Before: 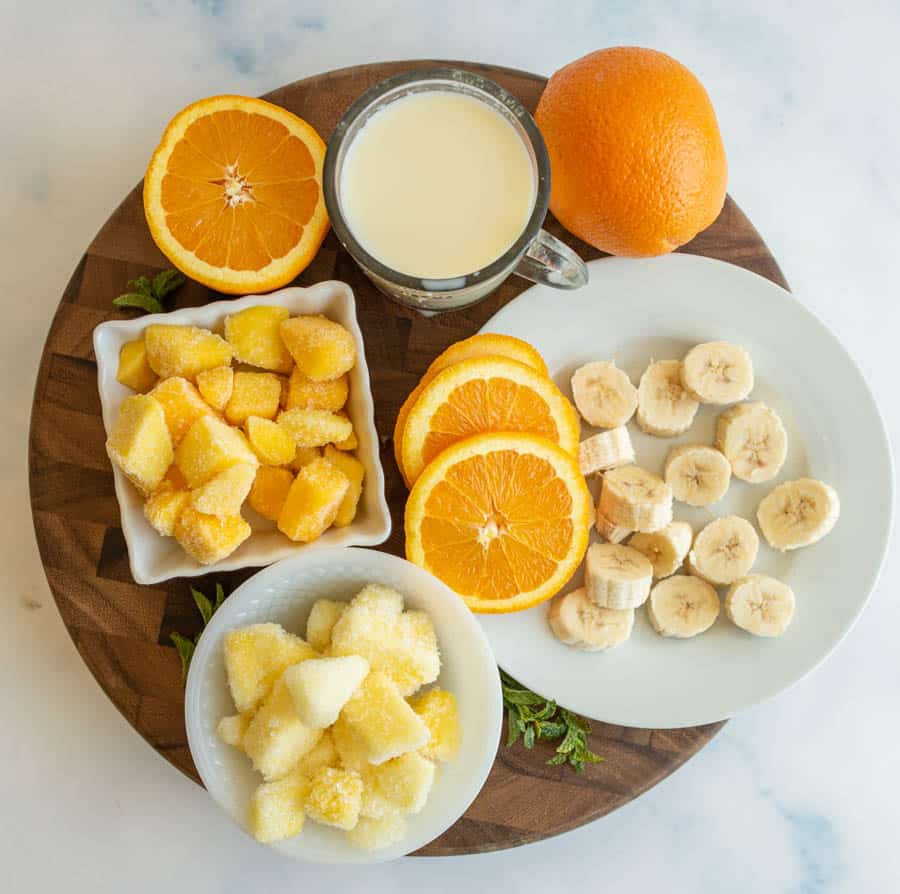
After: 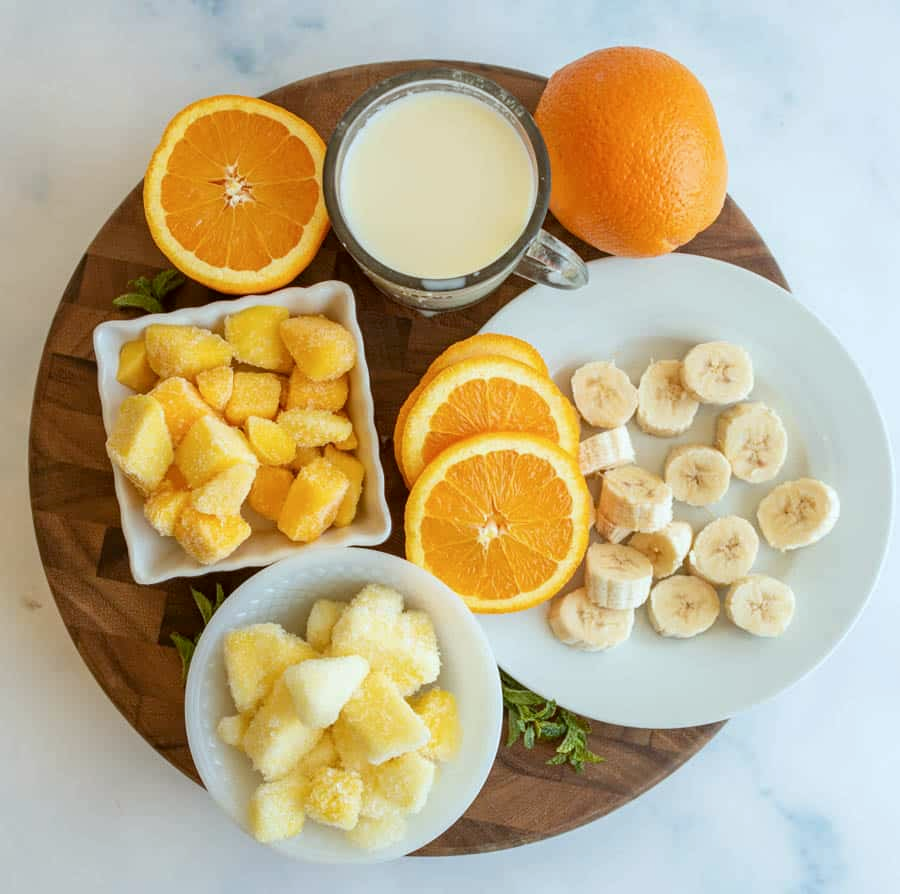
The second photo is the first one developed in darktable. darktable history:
color correction: highlights a* -3.47, highlights b* -6.86, shadows a* 3.13, shadows b* 5.76
